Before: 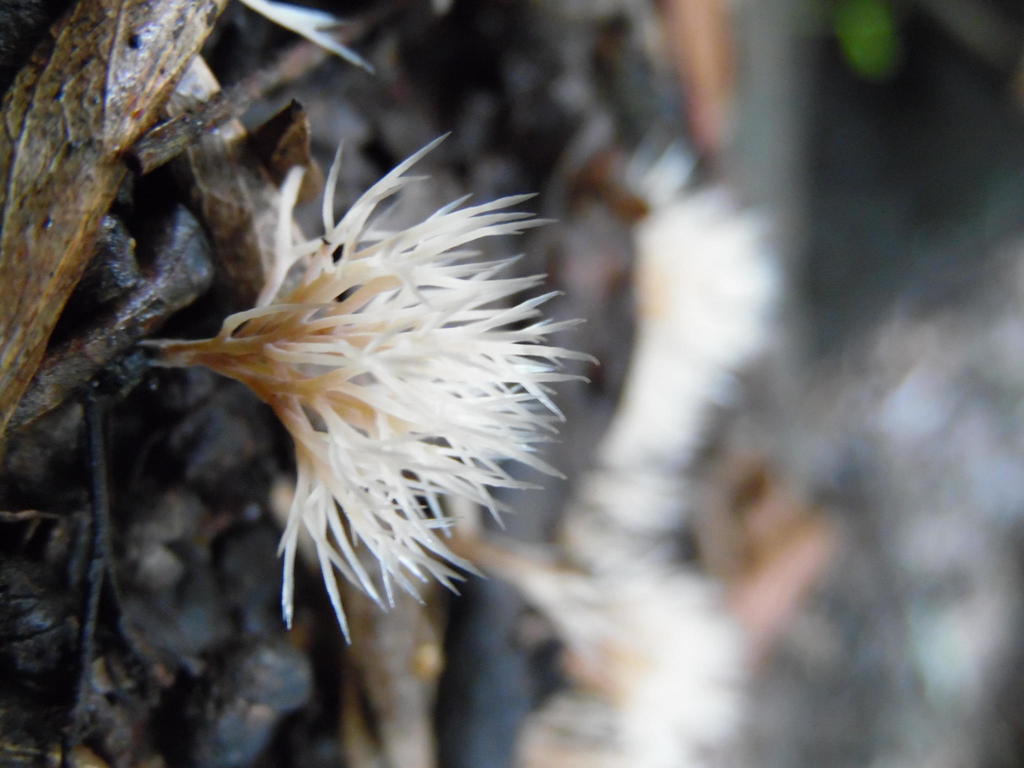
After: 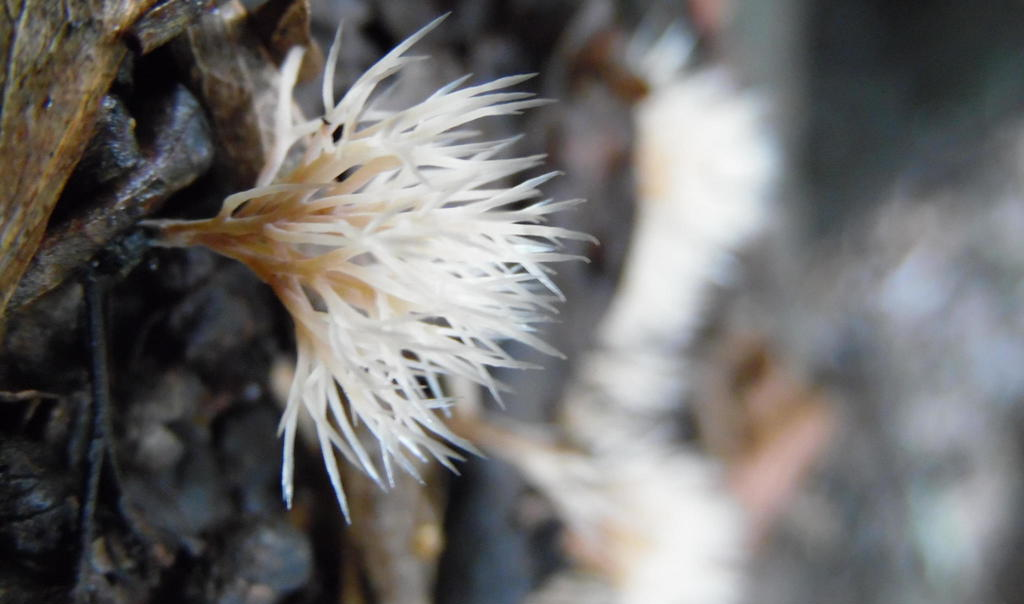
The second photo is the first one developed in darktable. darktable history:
crop and rotate: top 15.711%, bottom 5.53%
